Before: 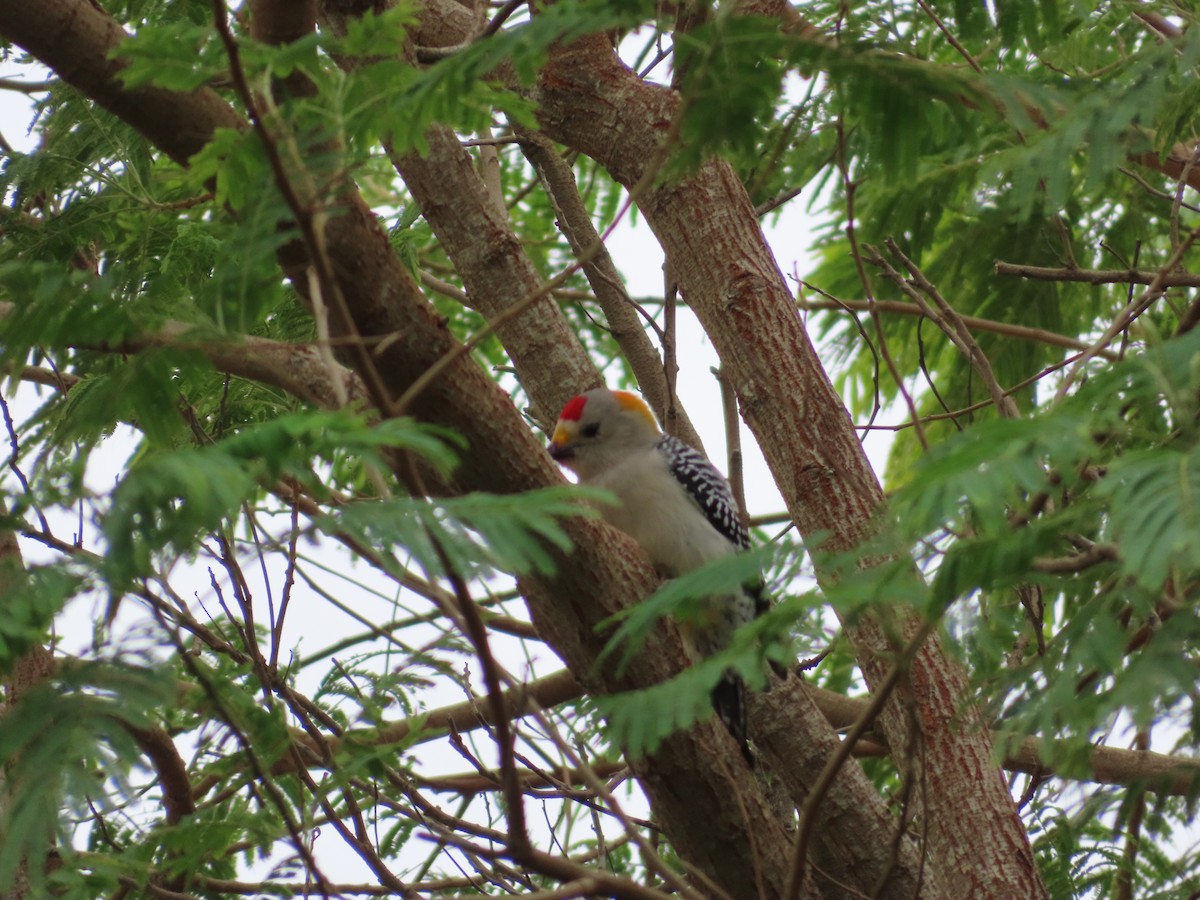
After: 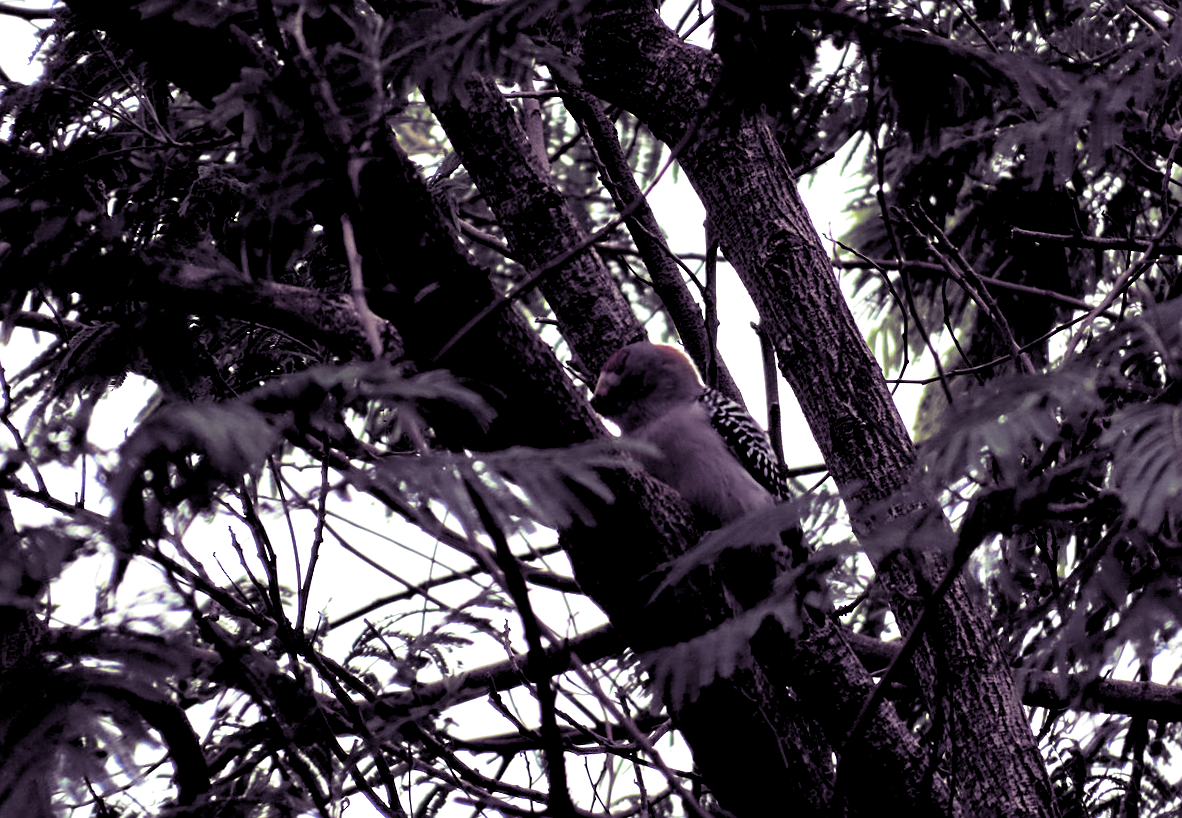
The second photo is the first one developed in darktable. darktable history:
split-toning: shadows › hue 266.4°, shadows › saturation 0.4, highlights › hue 61.2°, highlights › saturation 0.3, compress 0%
sharpen: on, module defaults
exposure: black level correction 0.047, exposure 0.013 EV, compensate highlight preservation false
rotate and perspective: rotation -0.013°, lens shift (vertical) -0.027, lens shift (horizontal) 0.178, crop left 0.016, crop right 0.989, crop top 0.082, crop bottom 0.918
tone equalizer: -8 EV -0.75 EV, -7 EV -0.7 EV, -6 EV -0.6 EV, -5 EV -0.4 EV, -3 EV 0.4 EV, -2 EV 0.6 EV, -1 EV 0.7 EV, +0 EV 0.75 EV, edges refinement/feathering 500, mask exposure compensation -1.57 EV, preserve details no
